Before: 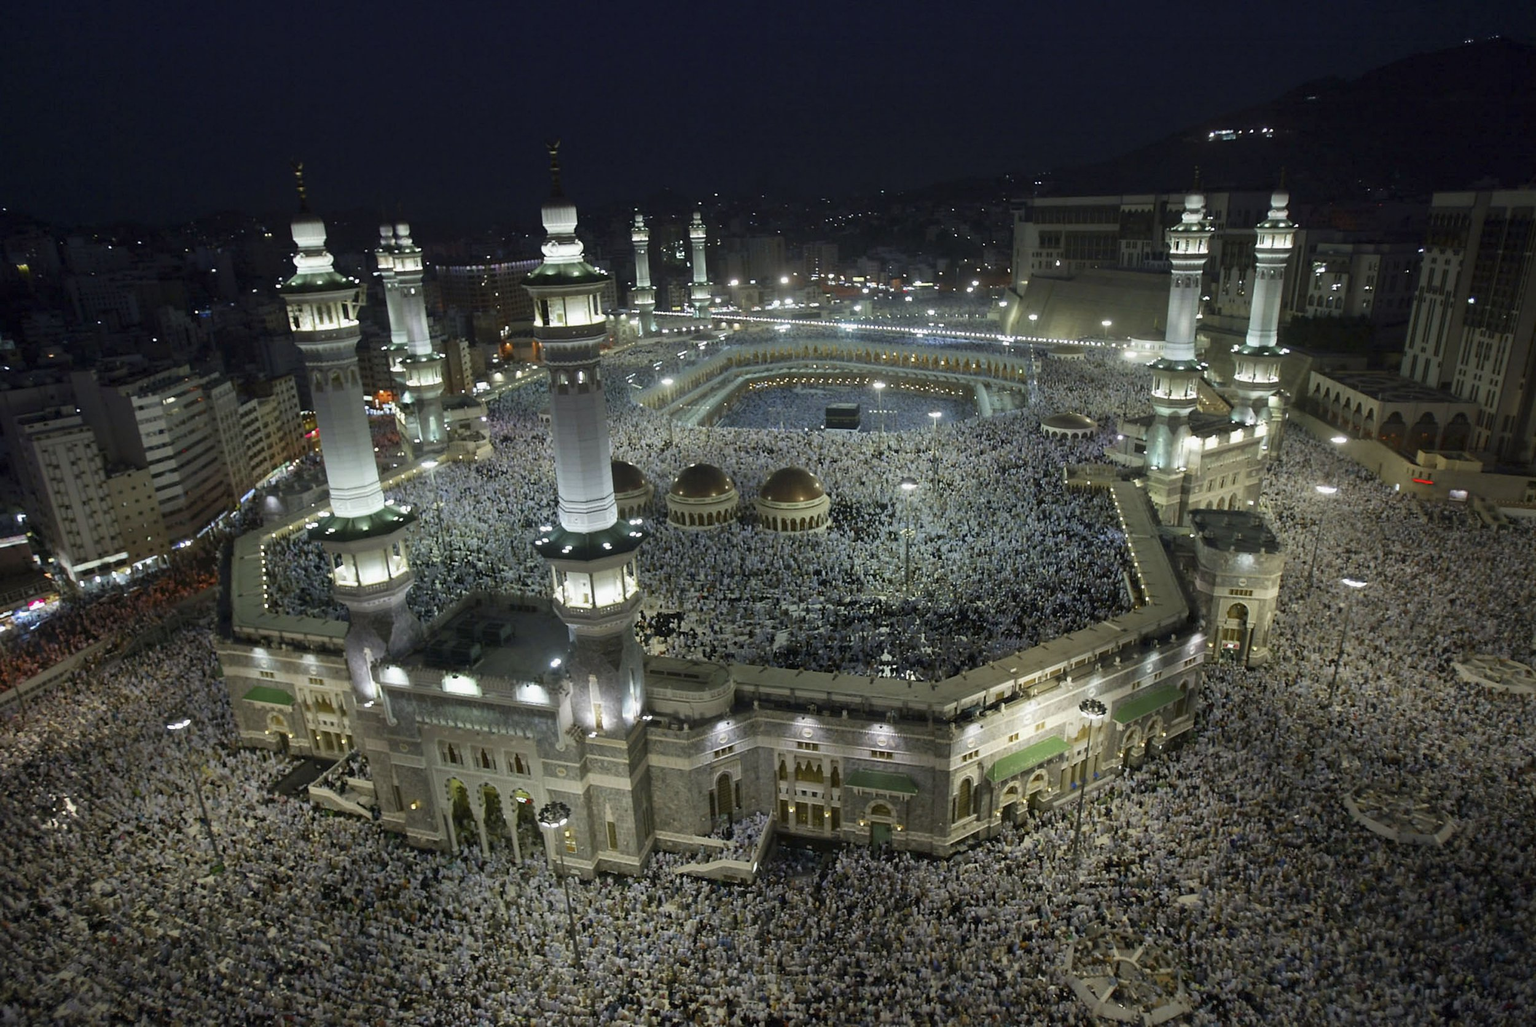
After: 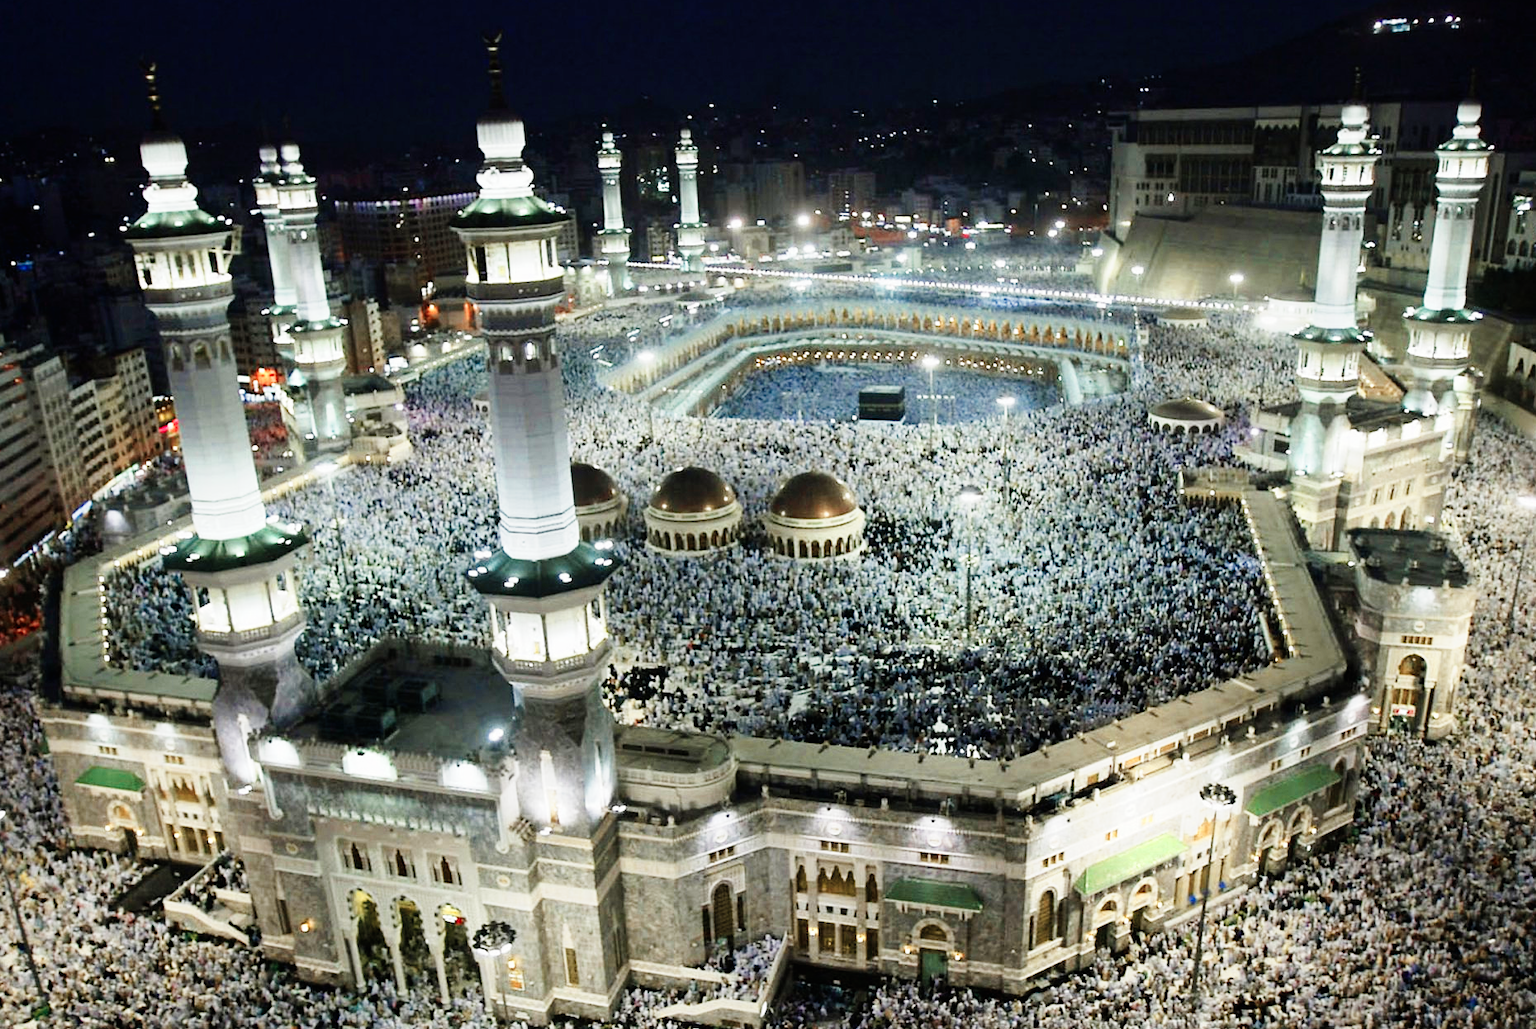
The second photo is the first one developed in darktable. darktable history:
color zones: curves: ch0 [(0, 0.473) (0.001, 0.473) (0.226, 0.548) (0.4, 0.589) (0.525, 0.54) (0.728, 0.403) (0.999, 0.473) (1, 0.473)]; ch1 [(0, 0.619) (0.001, 0.619) (0.234, 0.388) (0.4, 0.372) (0.528, 0.422) (0.732, 0.53) (0.999, 0.619) (1, 0.619)]; ch2 [(0, 0.547) (0.001, 0.547) (0.226, 0.45) (0.4, 0.525) (0.525, 0.585) (0.8, 0.511) (0.999, 0.547) (1, 0.547)]
base curve: curves: ch0 [(0, 0) (0, 0.001) (0.001, 0.001) (0.004, 0.002) (0.007, 0.004) (0.015, 0.013) (0.033, 0.045) (0.052, 0.096) (0.075, 0.17) (0.099, 0.241) (0.163, 0.42) (0.219, 0.55) (0.259, 0.616) (0.327, 0.722) (0.365, 0.765) (0.522, 0.873) (0.547, 0.881) (0.689, 0.919) (0.826, 0.952) (1, 1)], preserve colors none
crop and rotate: left 12.166%, top 11.429%, right 13.395%, bottom 13.905%
